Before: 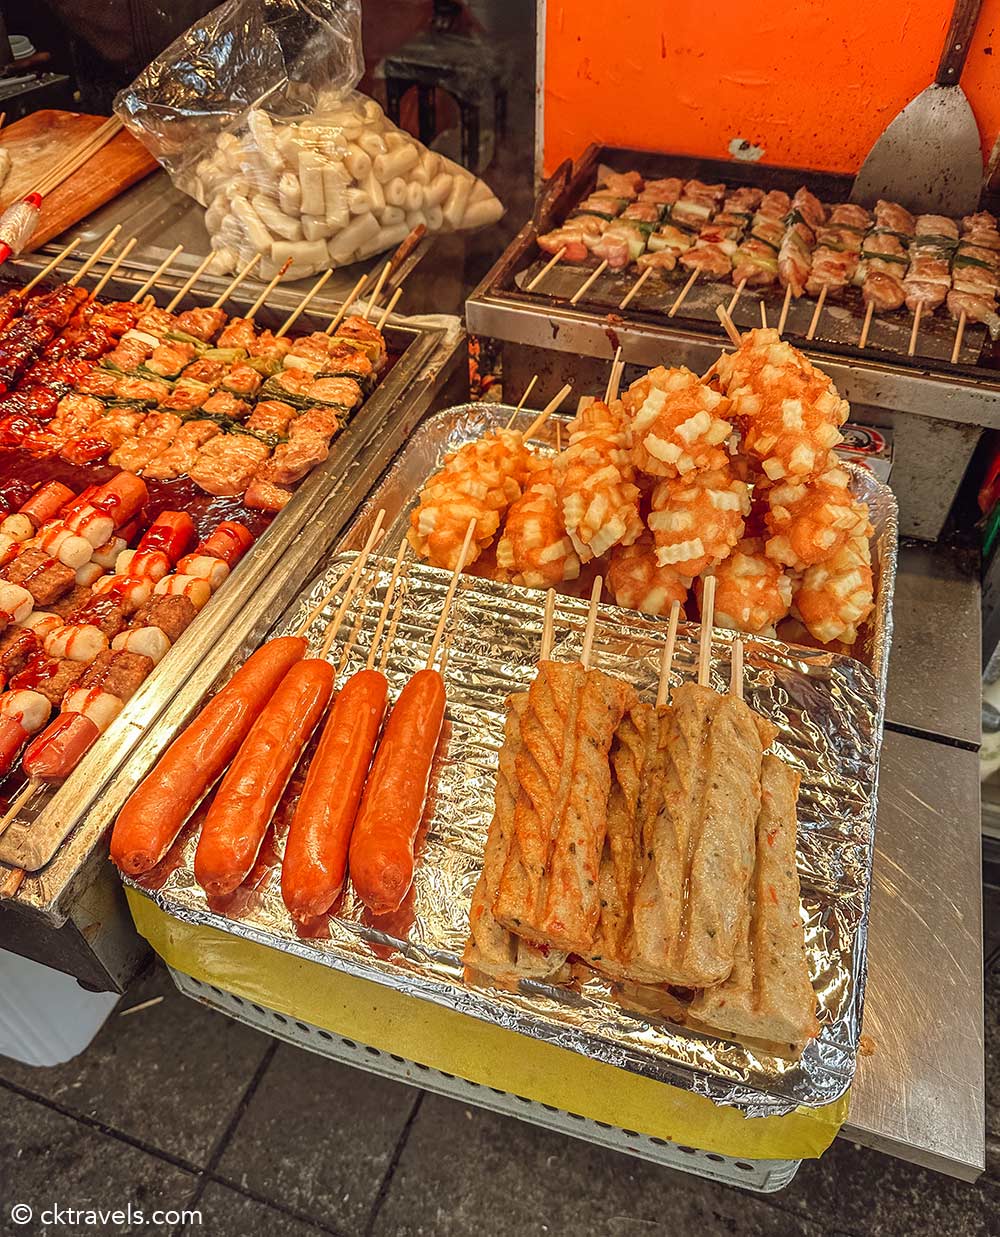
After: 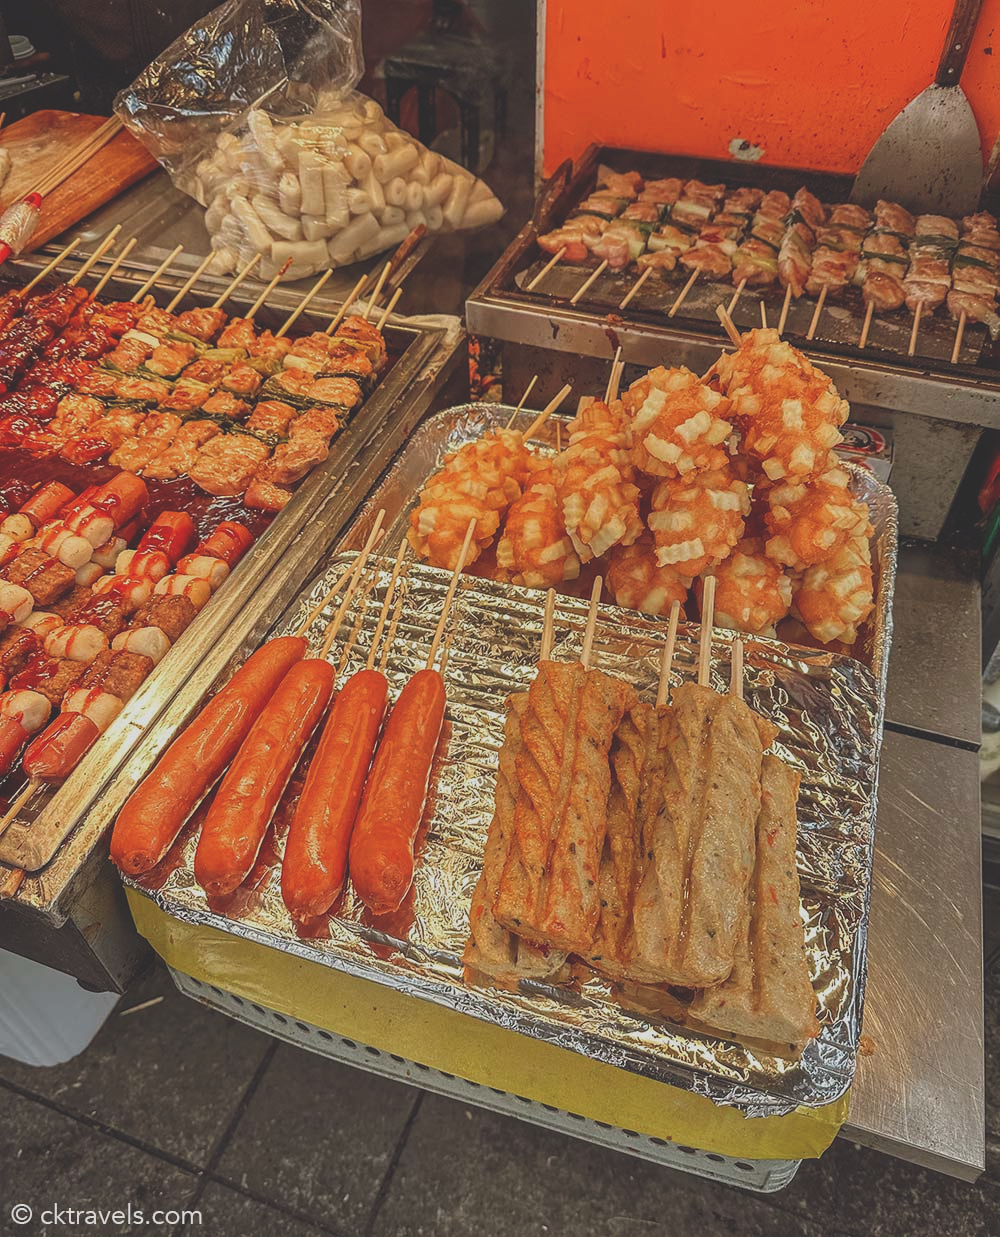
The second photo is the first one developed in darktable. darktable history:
exposure: black level correction -0.034, exposure -0.494 EV, compensate highlight preservation false
